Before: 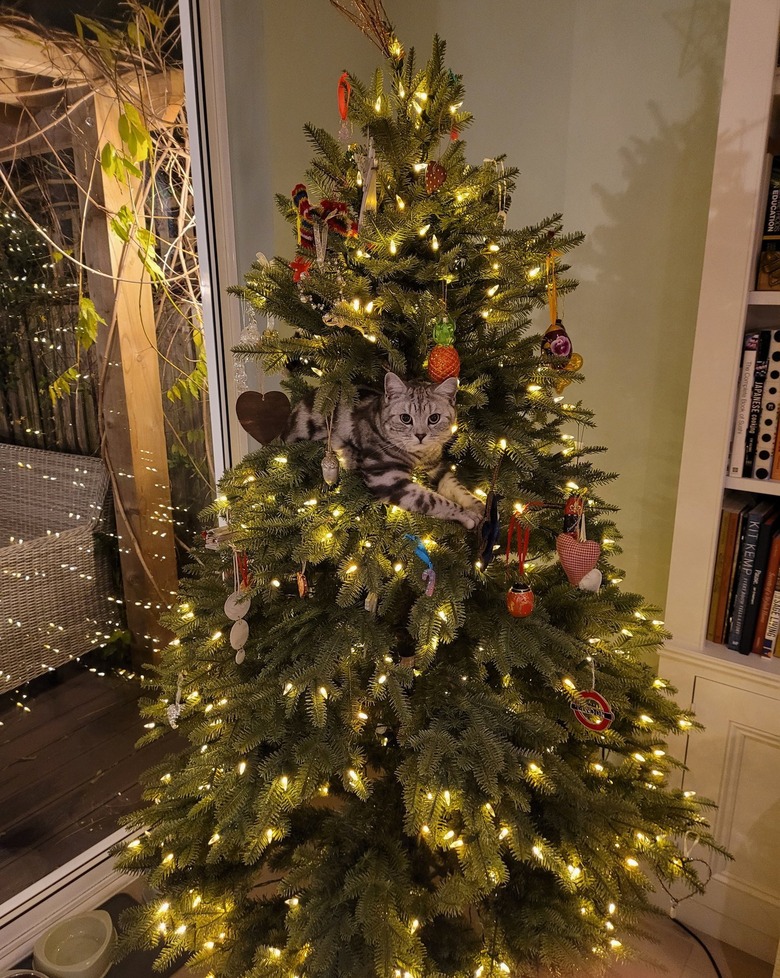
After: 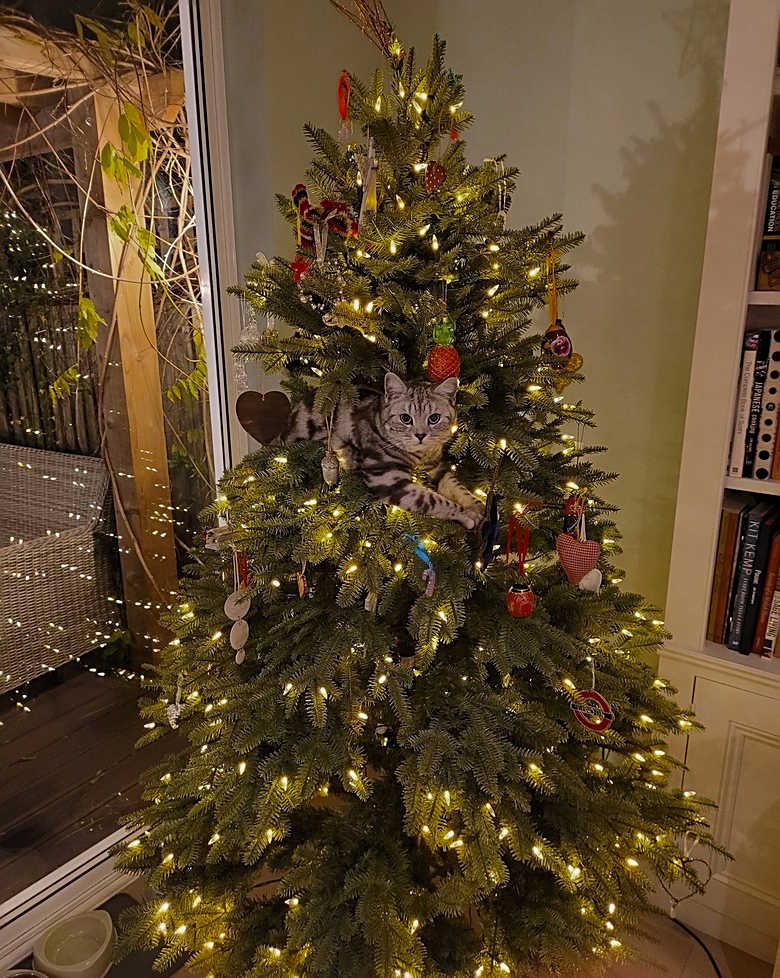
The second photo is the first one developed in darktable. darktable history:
sharpen: on, module defaults
color zones: curves: ch0 [(0.27, 0.396) (0.563, 0.504) (0.75, 0.5) (0.787, 0.307)]
